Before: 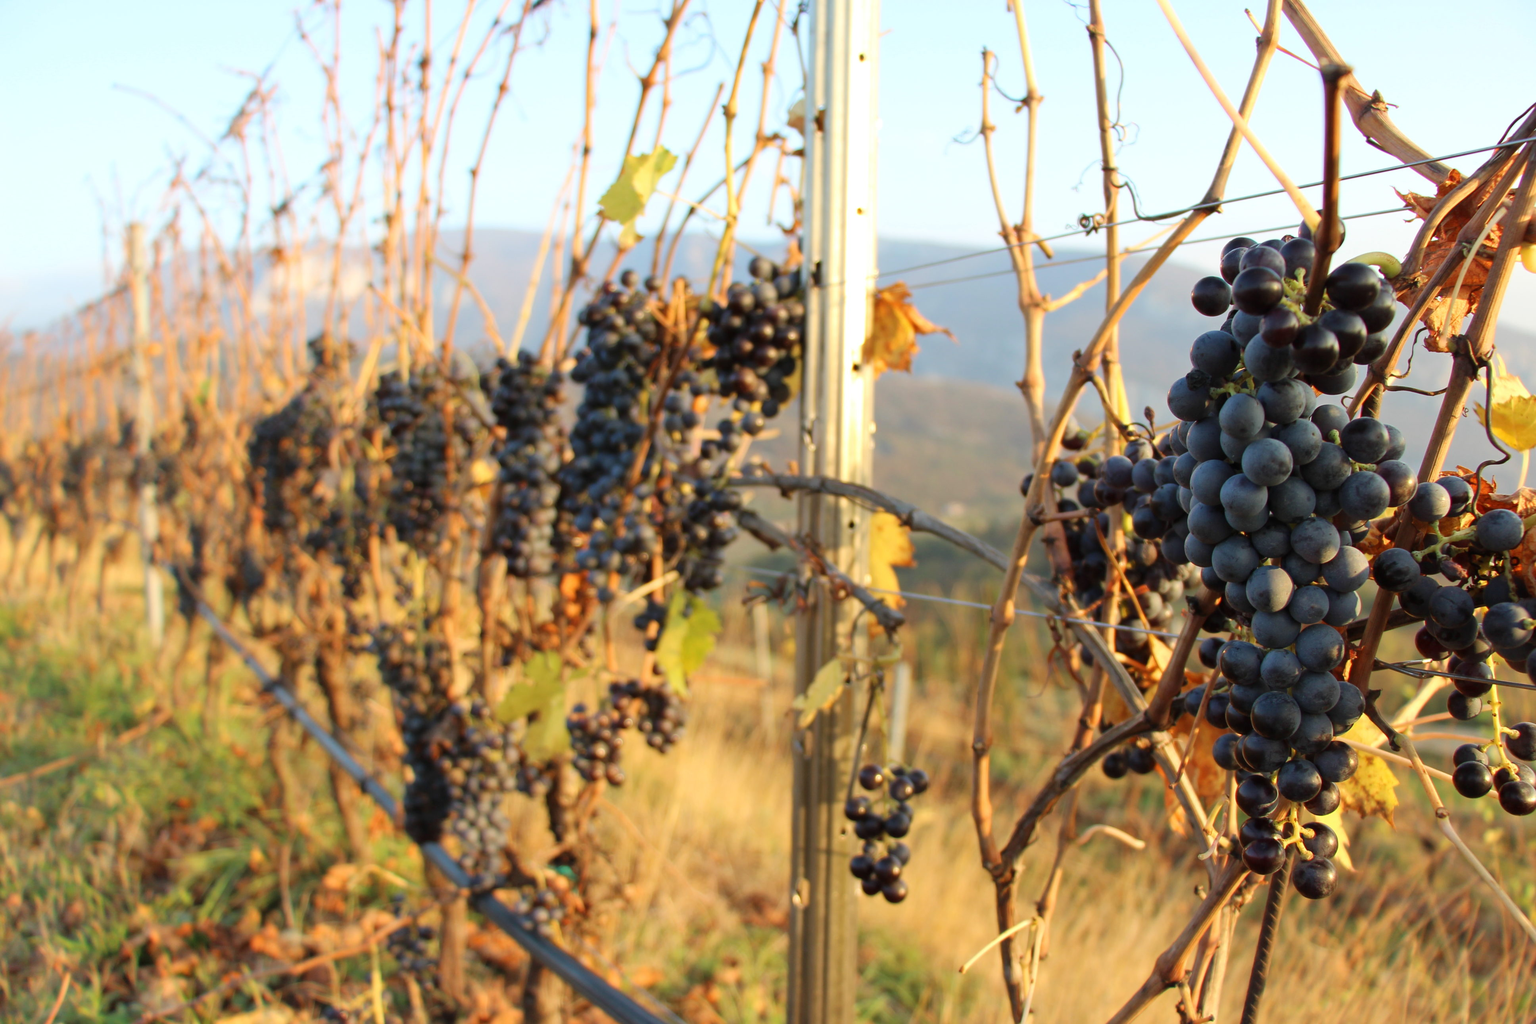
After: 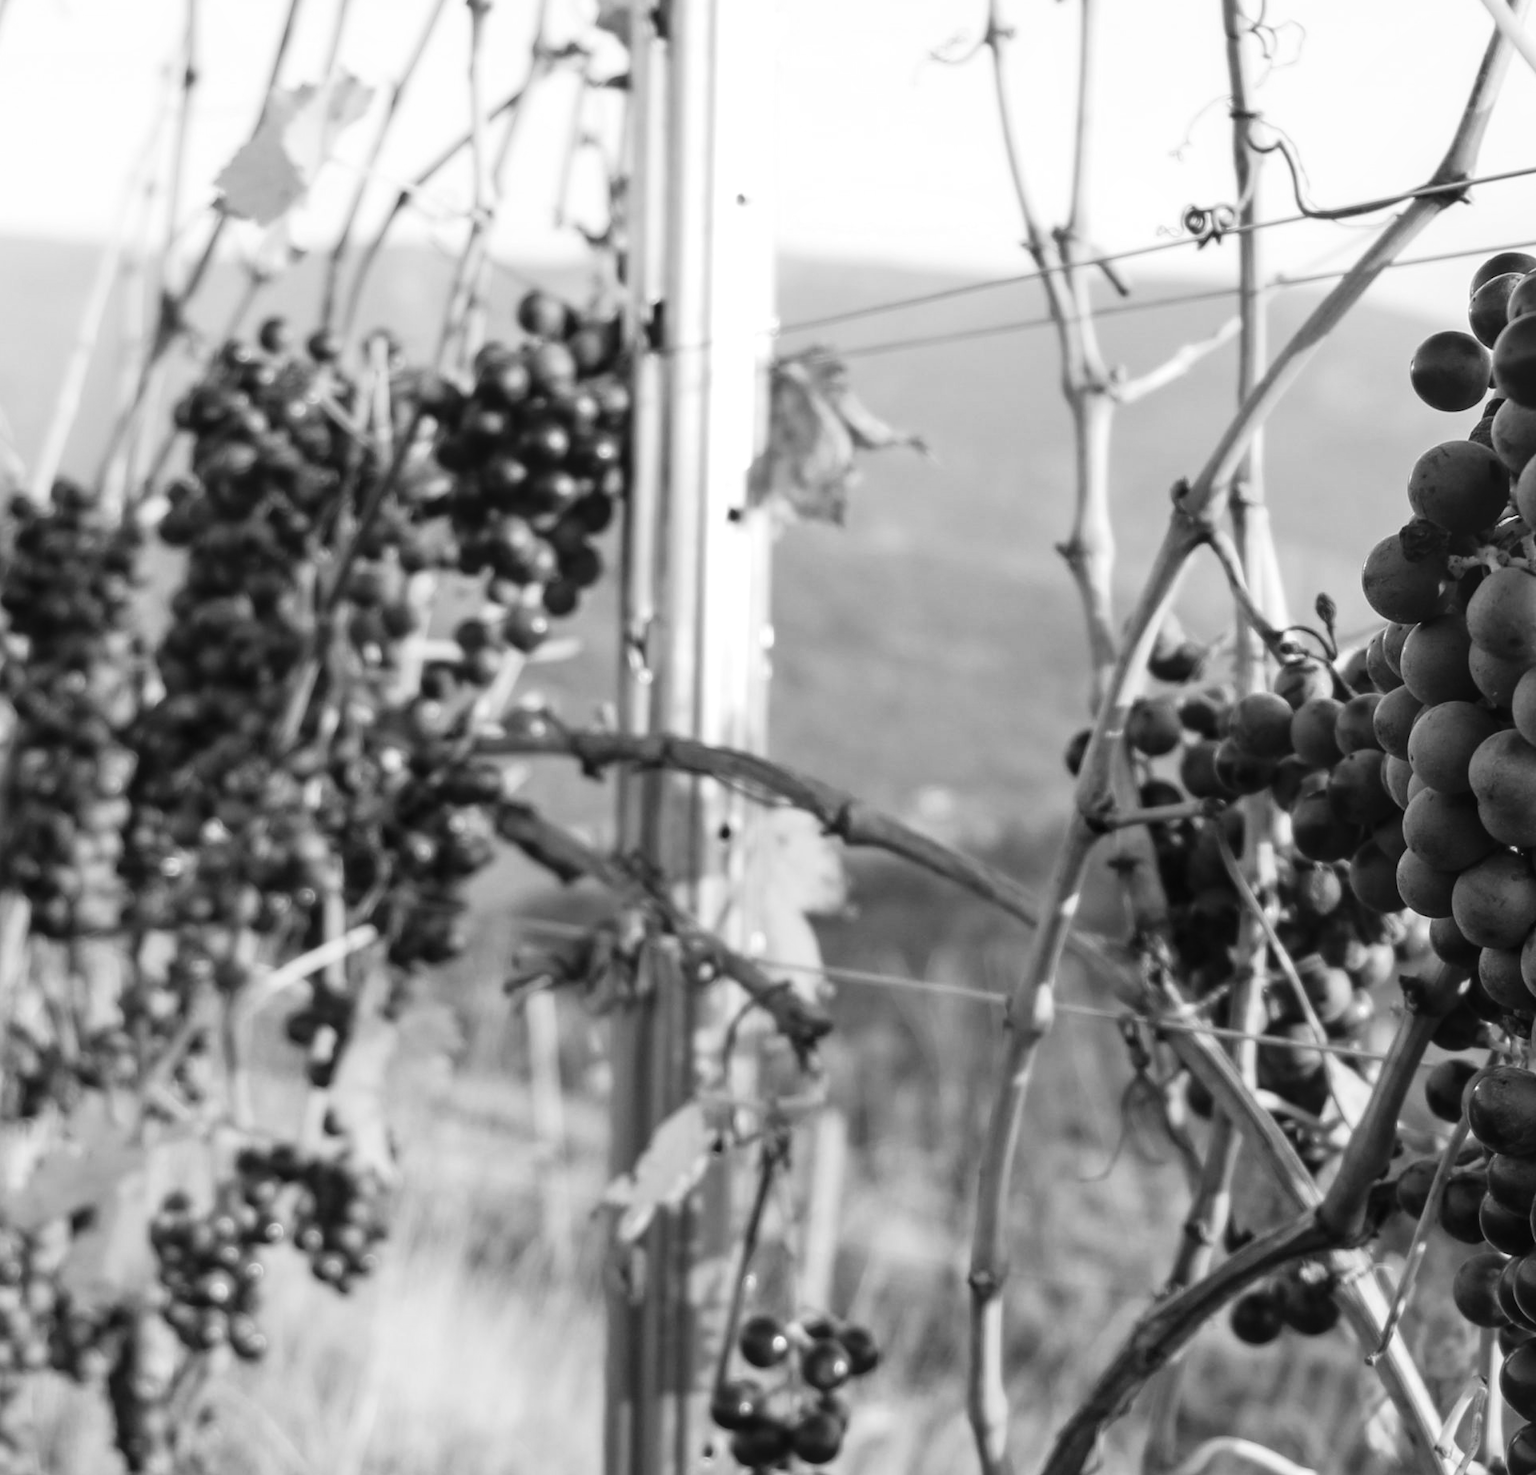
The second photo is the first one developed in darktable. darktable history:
local contrast: on, module defaults
monochrome: a 2.21, b -1.33, size 2.2
tone curve: curves: ch0 [(0, 0.036) (0.119, 0.115) (0.461, 0.479) (0.715, 0.767) (0.817, 0.865) (1, 0.998)]; ch1 [(0, 0) (0.377, 0.416) (0.44, 0.478) (0.487, 0.498) (0.514, 0.525) (0.538, 0.552) (0.67, 0.688) (1, 1)]; ch2 [(0, 0) (0.38, 0.405) (0.463, 0.445) (0.492, 0.486) (0.524, 0.541) (0.578, 0.59) (0.653, 0.658) (1, 1)], color space Lab, independent channels, preserve colors none
crop: left 32.075%, top 10.976%, right 18.355%, bottom 17.596%
